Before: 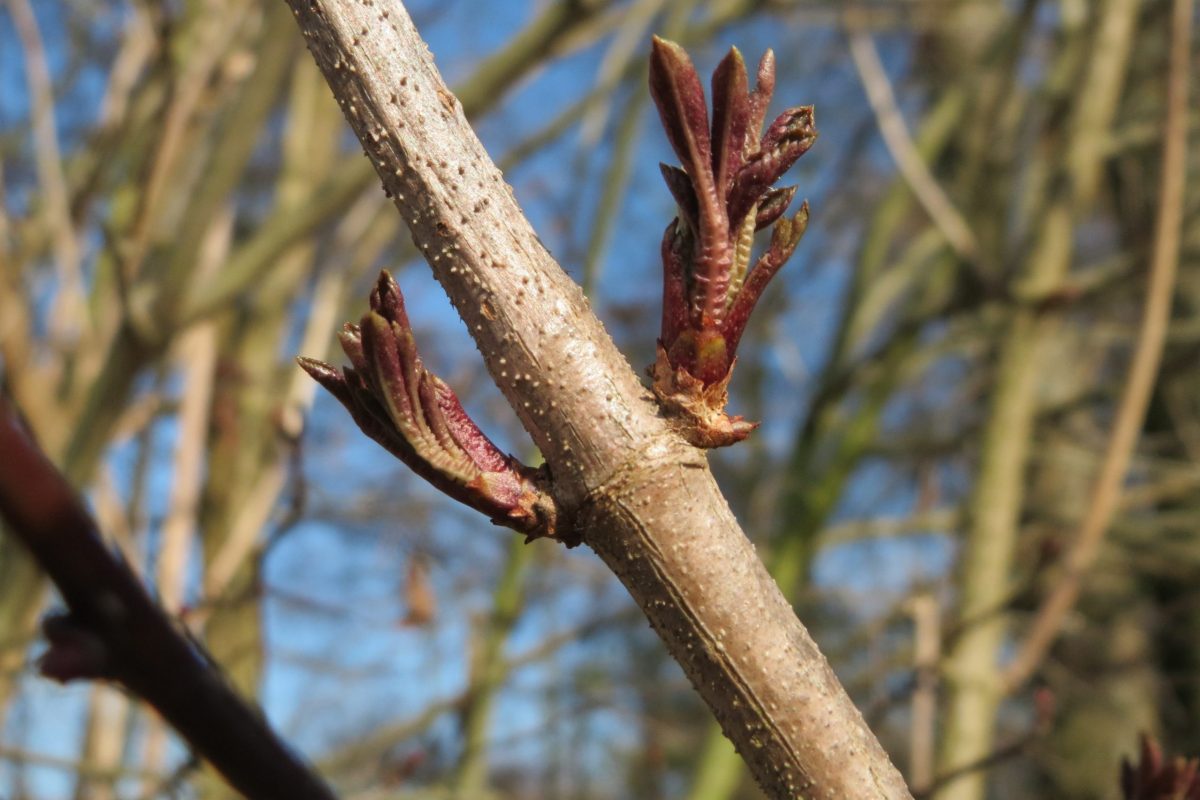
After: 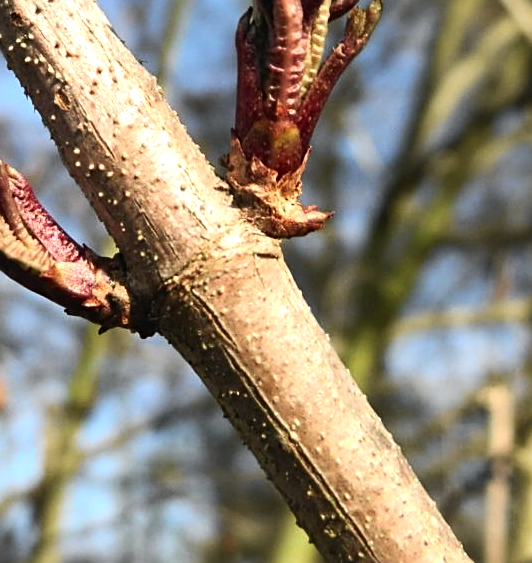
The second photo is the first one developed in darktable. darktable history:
sharpen: on, module defaults
tone curve: curves: ch0 [(0, 0.009) (0.037, 0.035) (0.131, 0.126) (0.275, 0.28) (0.476, 0.514) (0.617, 0.667) (0.704, 0.759) (0.813, 0.863) (0.911, 0.931) (0.997, 1)]; ch1 [(0, 0) (0.318, 0.271) (0.444, 0.438) (0.493, 0.496) (0.508, 0.5) (0.534, 0.535) (0.57, 0.582) (0.65, 0.664) (0.746, 0.764) (1, 1)]; ch2 [(0, 0) (0.246, 0.24) (0.36, 0.381) (0.415, 0.434) (0.476, 0.492) (0.502, 0.499) (0.522, 0.518) (0.533, 0.534) (0.586, 0.598) (0.634, 0.643) (0.706, 0.717) (0.853, 0.83) (1, 0.951)], color space Lab, independent channels, preserve colors none
tone equalizer: -8 EV -0.713 EV, -7 EV -0.668 EV, -6 EV -0.577 EV, -5 EV -0.385 EV, -3 EV 0.398 EV, -2 EV 0.6 EV, -1 EV 0.682 EV, +0 EV 0.743 EV, edges refinement/feathering 500, mask exposure compensation -1.57 EV, preserve details no
crop: left 35.535%, top 26.267%, right 20.125%, bottom 3.356%
